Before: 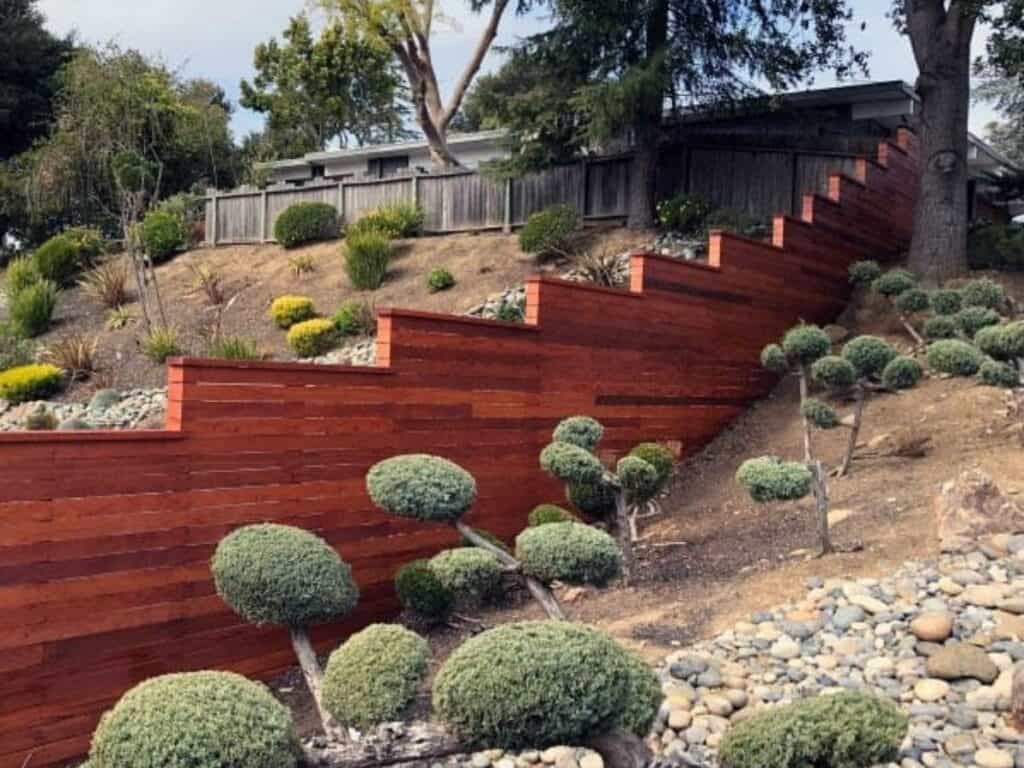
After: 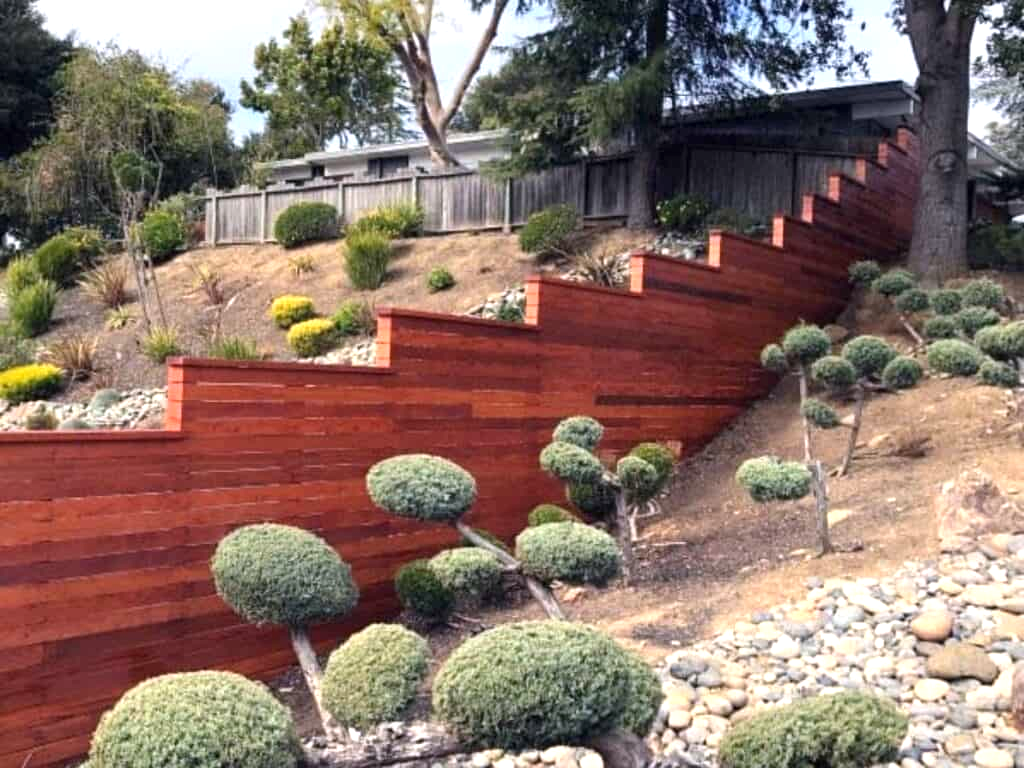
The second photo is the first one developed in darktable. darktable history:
exposure: exposure 0.6 EV, compensate highlight preservation false
white balance: red 1.009, blue 1.027
